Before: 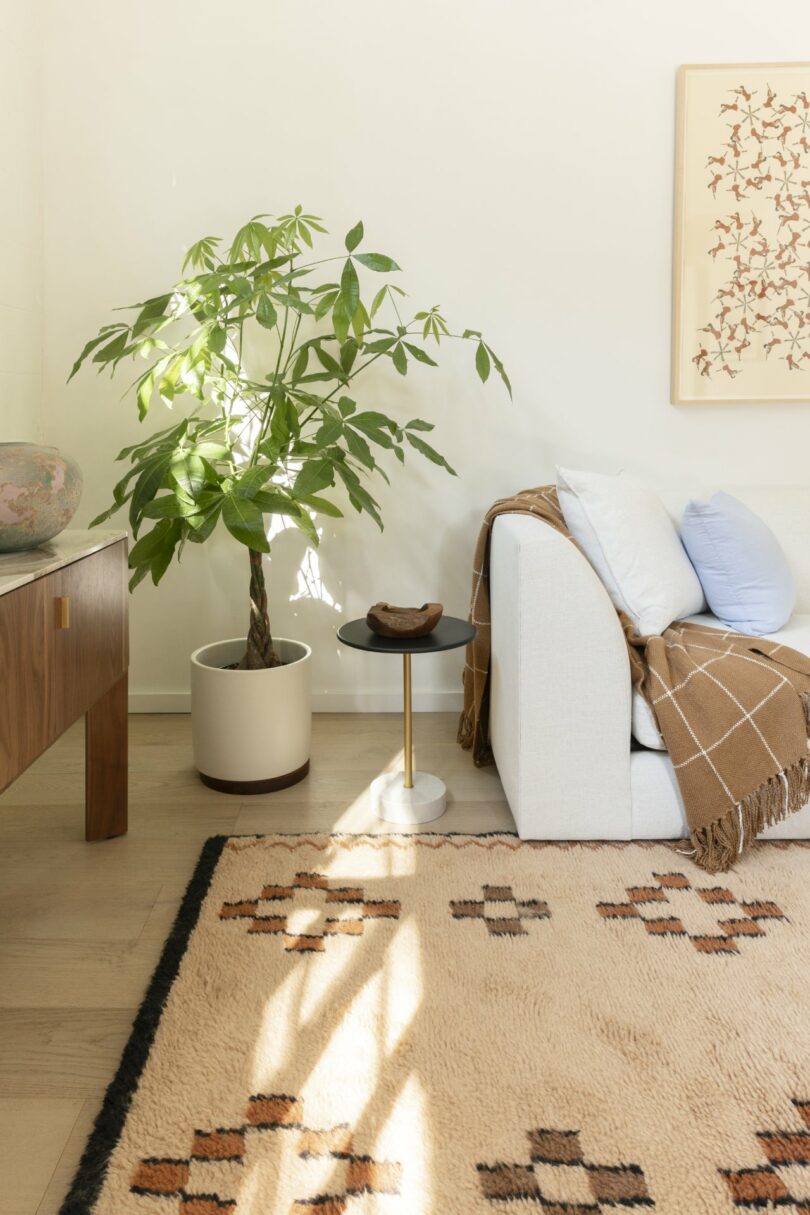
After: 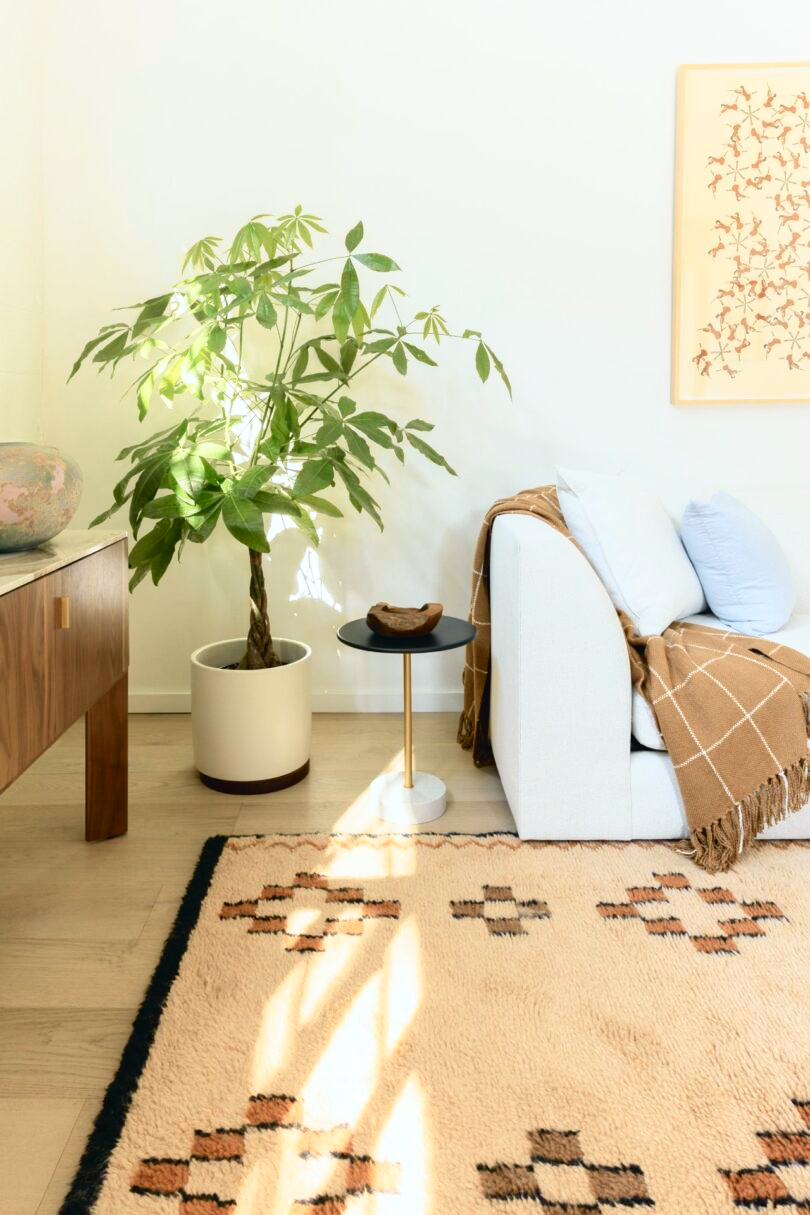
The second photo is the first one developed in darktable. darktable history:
tone curve: curves: ch0 [(0, 0.023) (0.087, 0.065) (0.184, 0.168) (0.45, 0.54) (0.57, 0.683) (0.722, 0.825) (0.877, 0.948) (1, 1)]; ch1 [(0, 0) (0.388, 0.369) (0.44, 0.44) (0.489, 0.481) (0.534, 0.528) (0.657, 0.655) (1, 1)]; ch2 [(0, 0) (0.353, 0.317) (0.408, 0.427) (0.472, 0.46) (0.5, 0.488) (0.537, 0.518) (0.576, 0.592) (0.625, 0.631) (1, 1)], color space Lab, independent channels, preserve colors none
